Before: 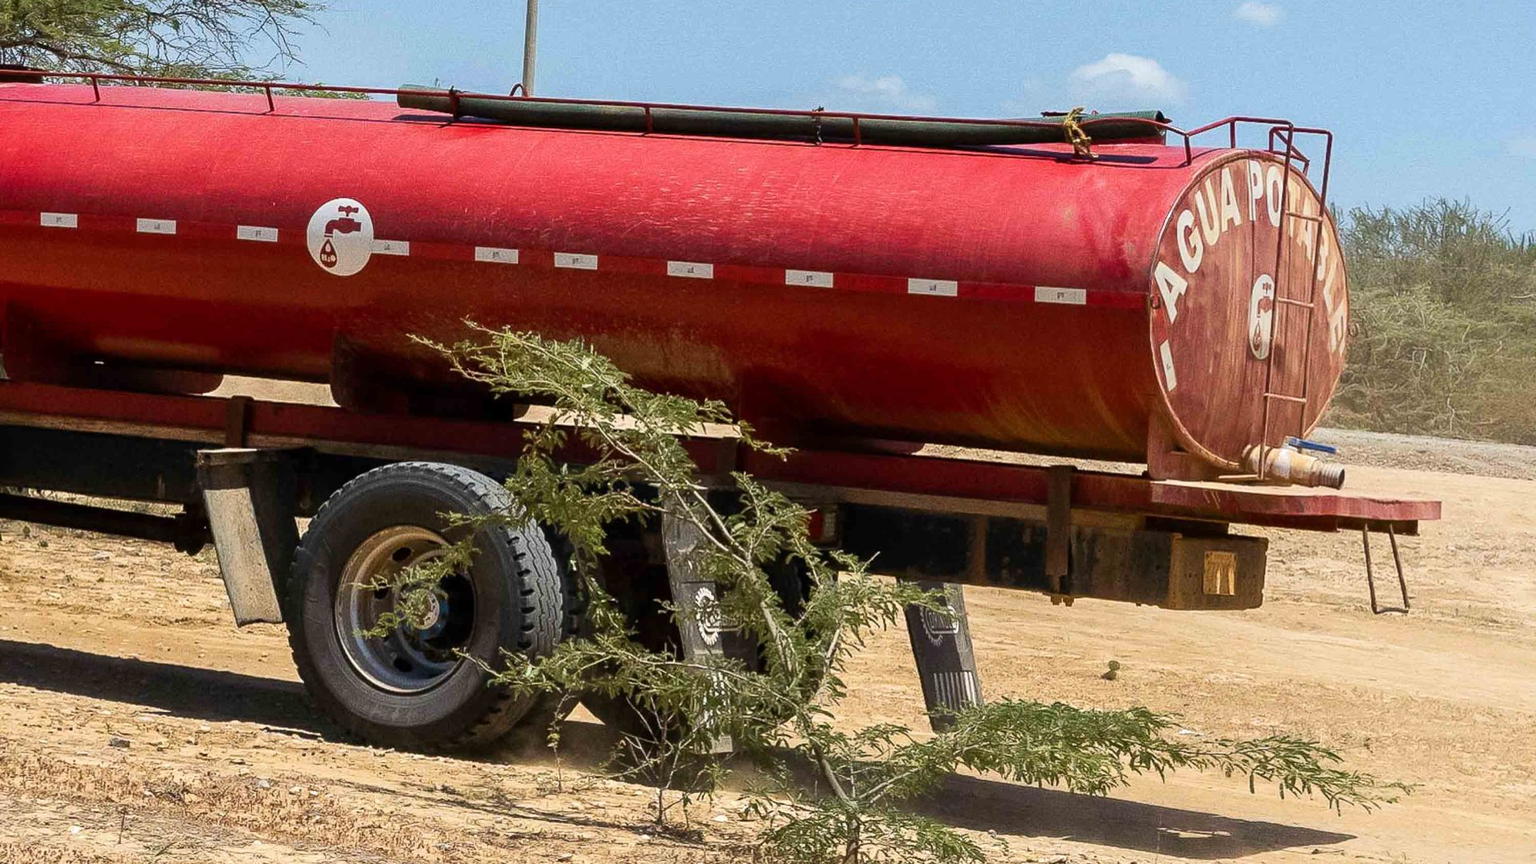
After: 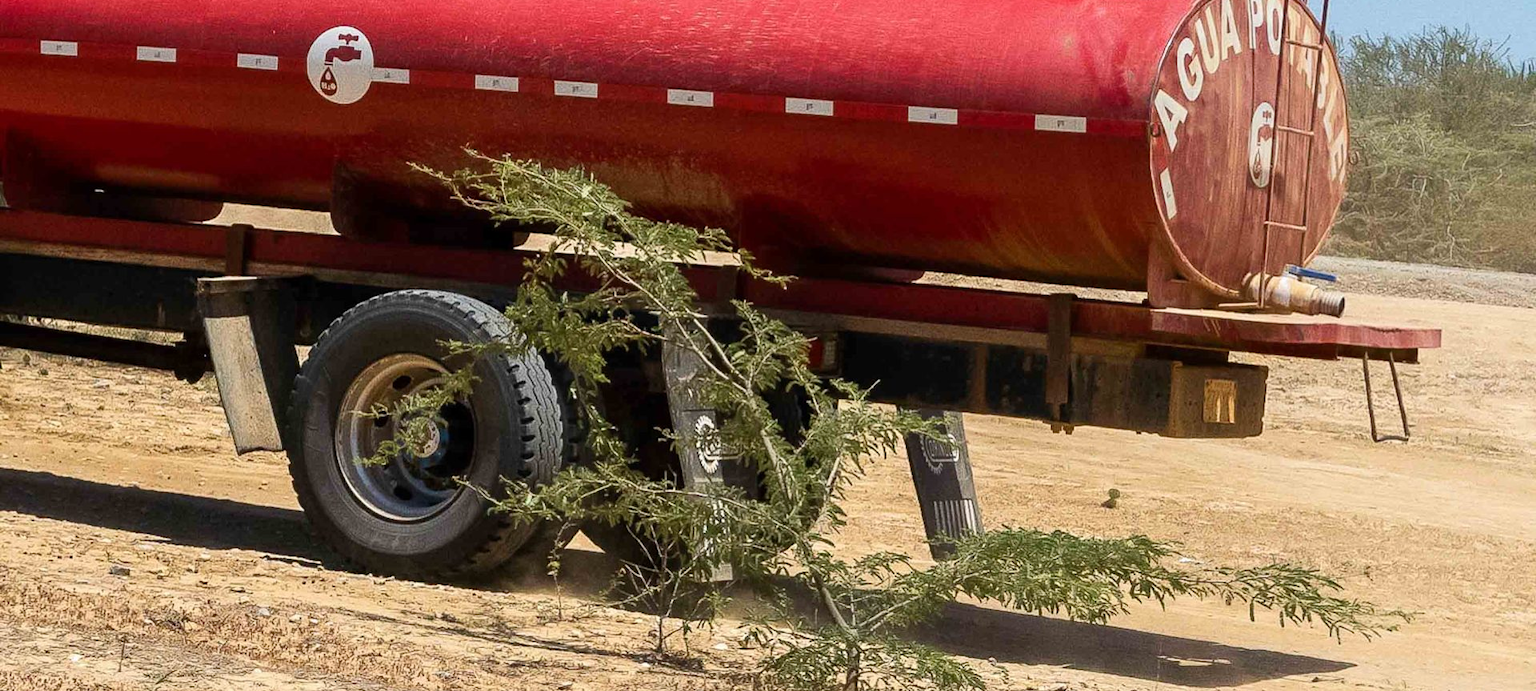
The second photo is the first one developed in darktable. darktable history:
exposure: compensate exposure bias true, compensate highlight preservation false
crop and rotate: top 19.998%
